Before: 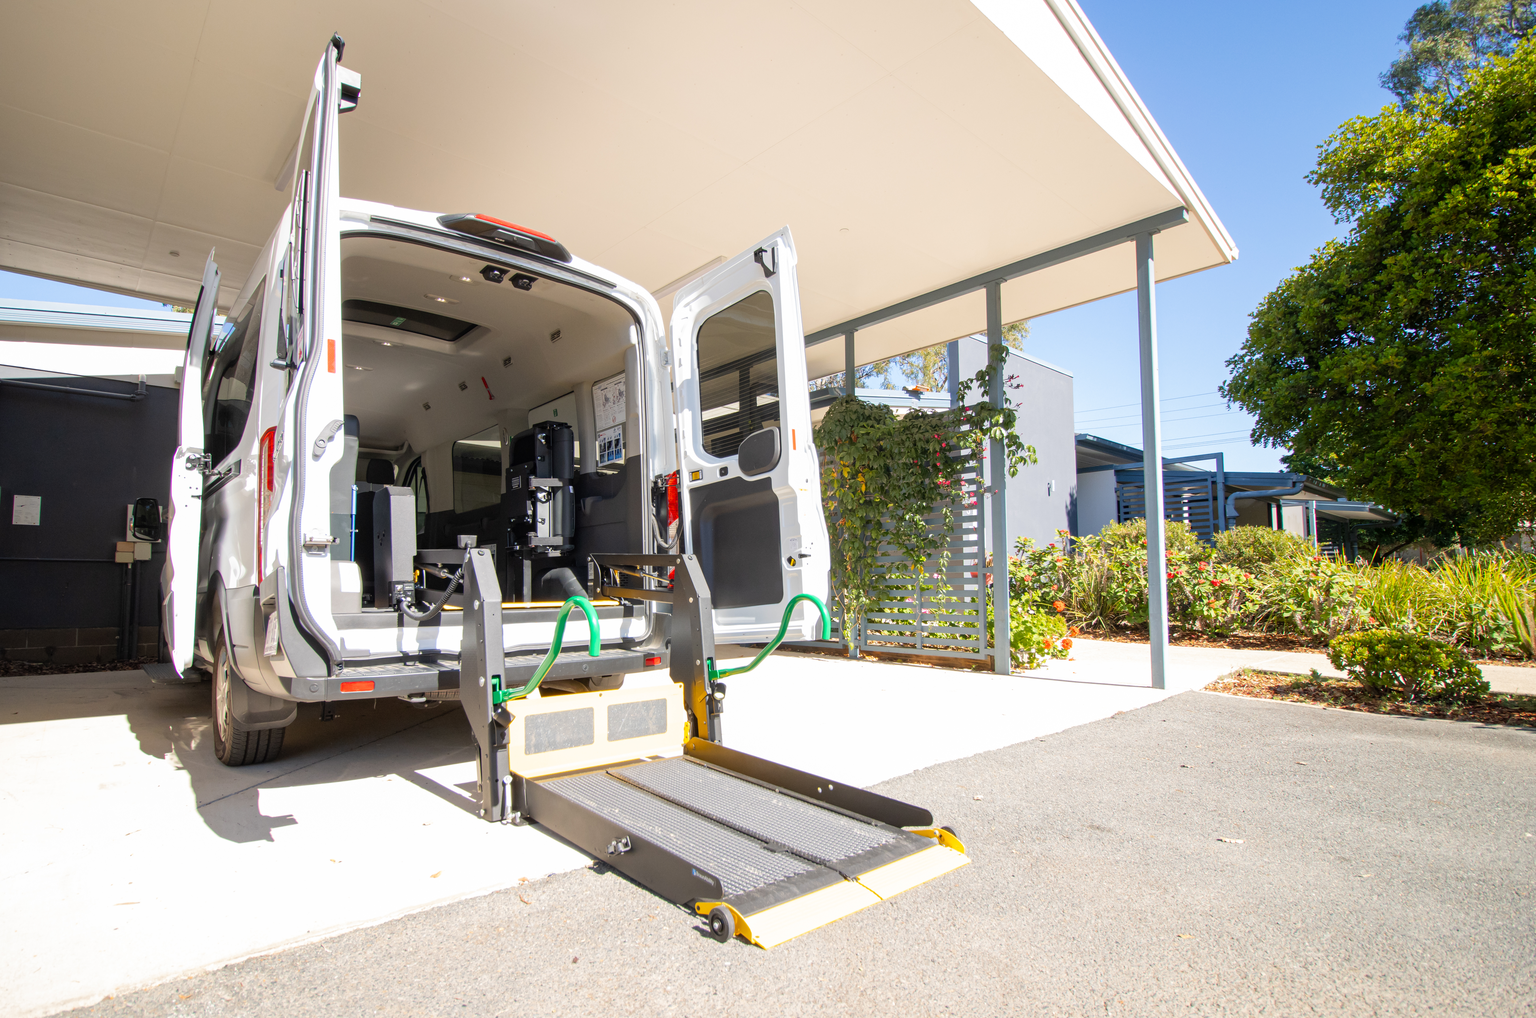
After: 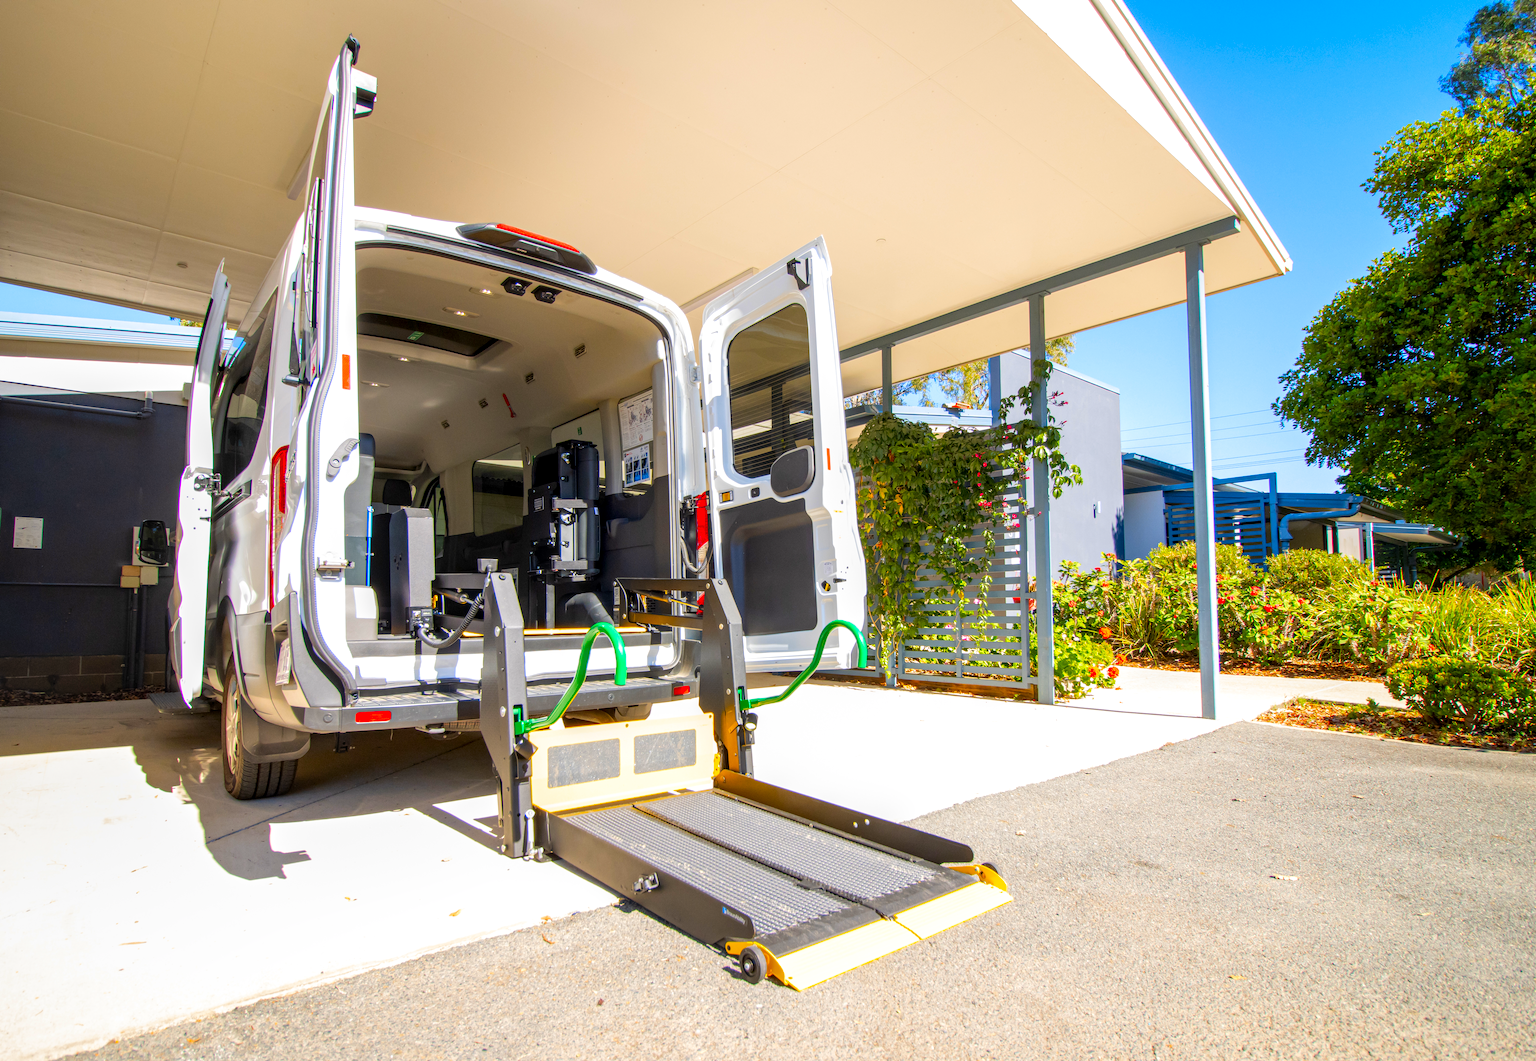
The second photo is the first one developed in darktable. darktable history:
local contrast: detail 130%
color contrast: green-magenta contrast 1.55, blue-yellow contrast 1.83
crop: right 4.126%, bottom 0.031%
